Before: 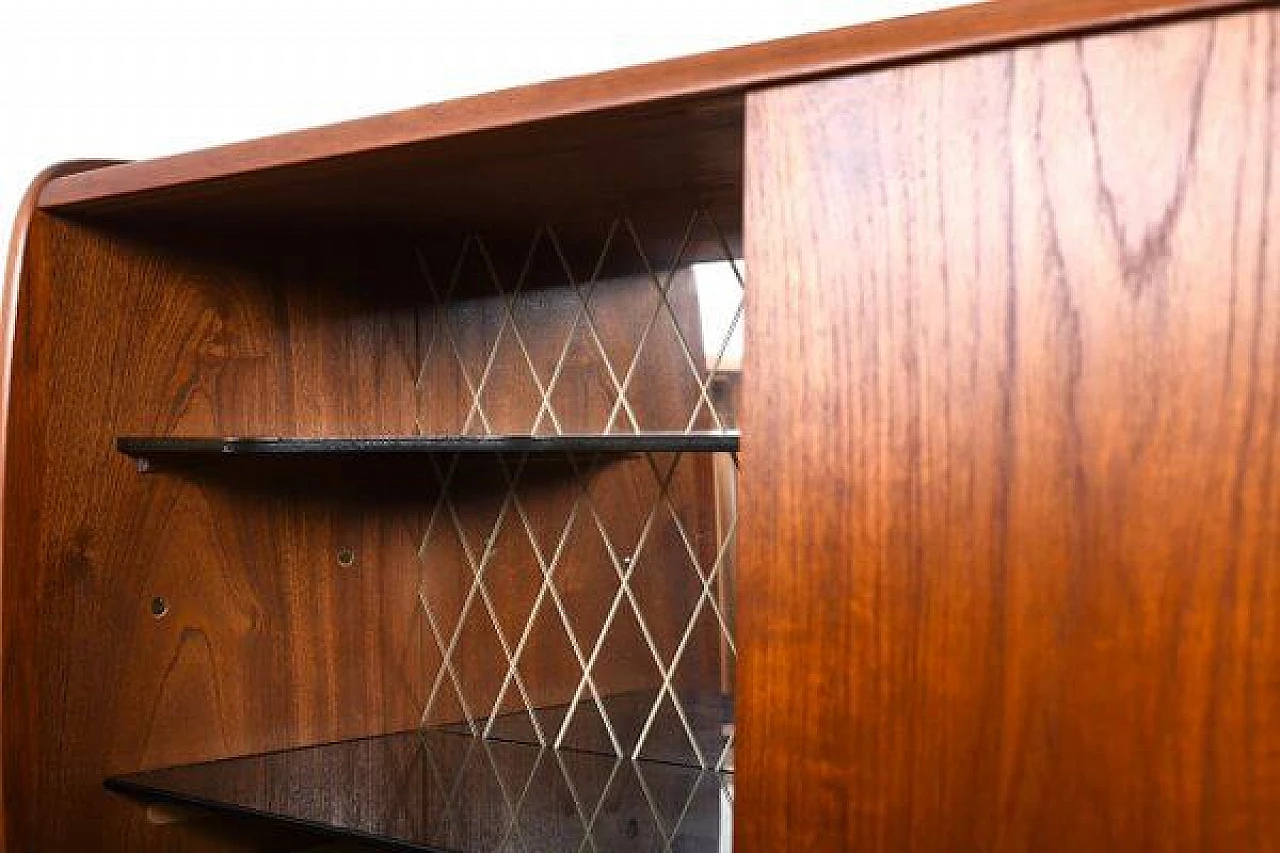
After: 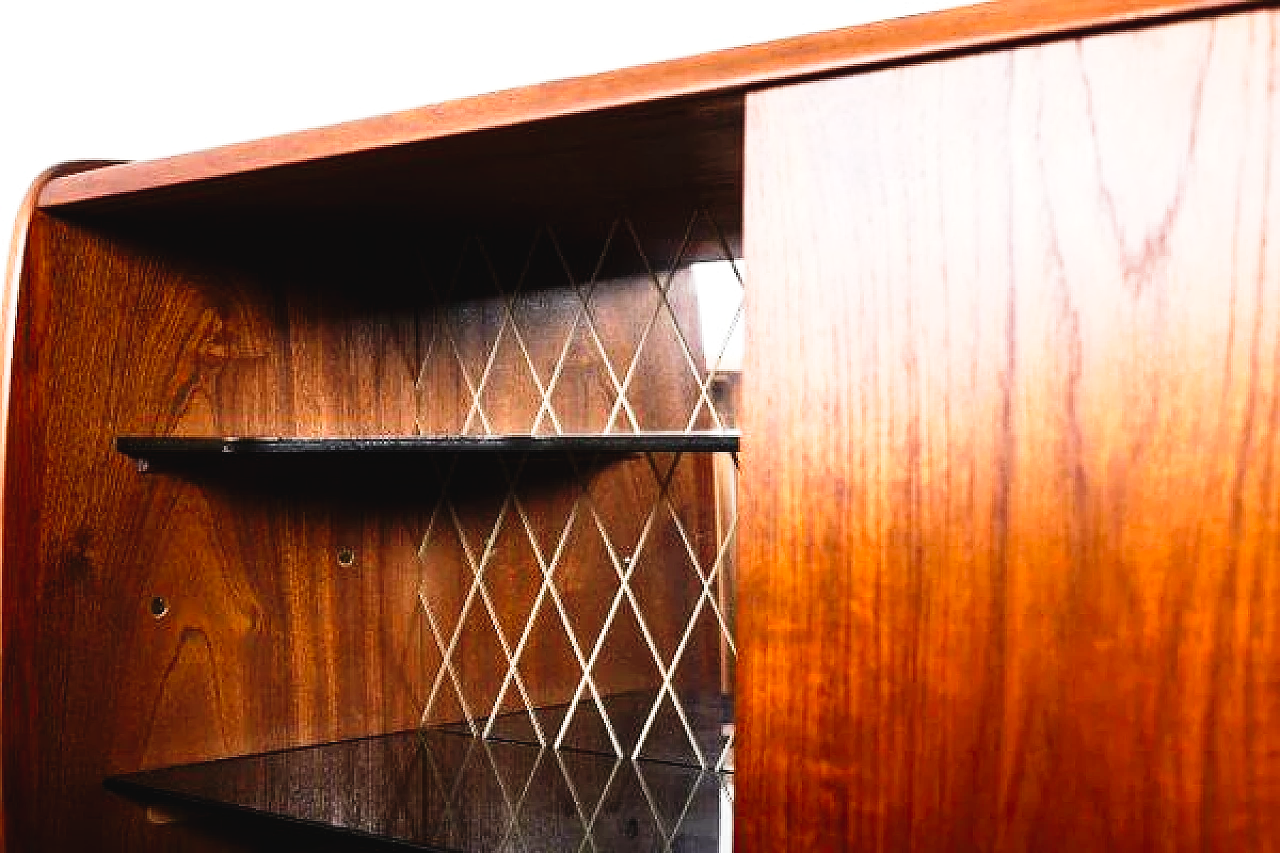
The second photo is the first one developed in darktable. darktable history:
tone equalizer: -8 EV -0.404 EV, -7 EV -0.41 EV, -6 EV -0.3 EV, -5 EV -0.255 EV, -3 EV 0.222 EV, -2 EV 0.347 EV, -1 EV 0.386 EV, +0 EV 0.427 EV, edges refinement/feathering 500, mask exposure compensation -1.57 EV, preserve details no
tone curve: curves: ch0 [(0.003, 0.032) (0.037, 0.037) (0.149, 0.117) (0.297, 0.318) (0.41, 0.48) (0.541, 0.649) (0.722, 0.857) (0.875, 0.946) (1, 0.98)]; ch1 [(0, 0) (0.305, 0.325) (0.453, 0.437) (0.482, 0.474) (0.501, 0.498) (0.506, 0.503) (0.559, 0.576) (0.6, 0.635) (0.656, 0.707) (1, 1)]; ch2 [(0, 0) (0.323, 0.277) (0.408, 0.399) (0.45, 0.48) (0.499, 0.502) (0.515, 0.532) (0.573, 0.602) (0.653, 0.675) (0.75, 0.756) (1, 1)], preserve colors none
